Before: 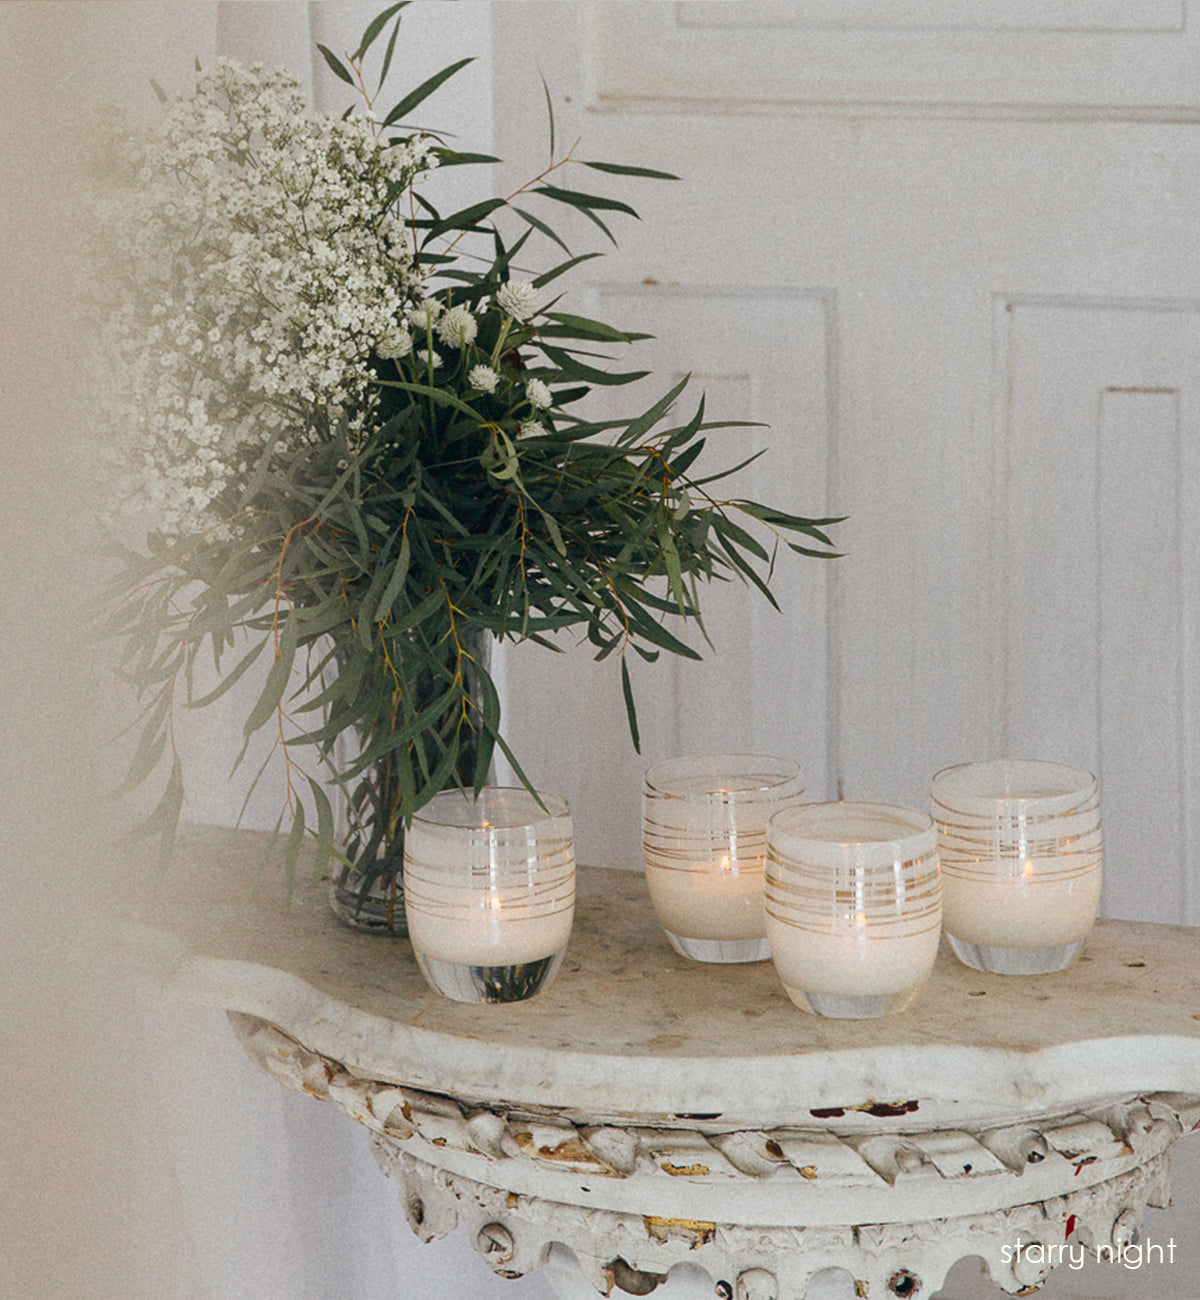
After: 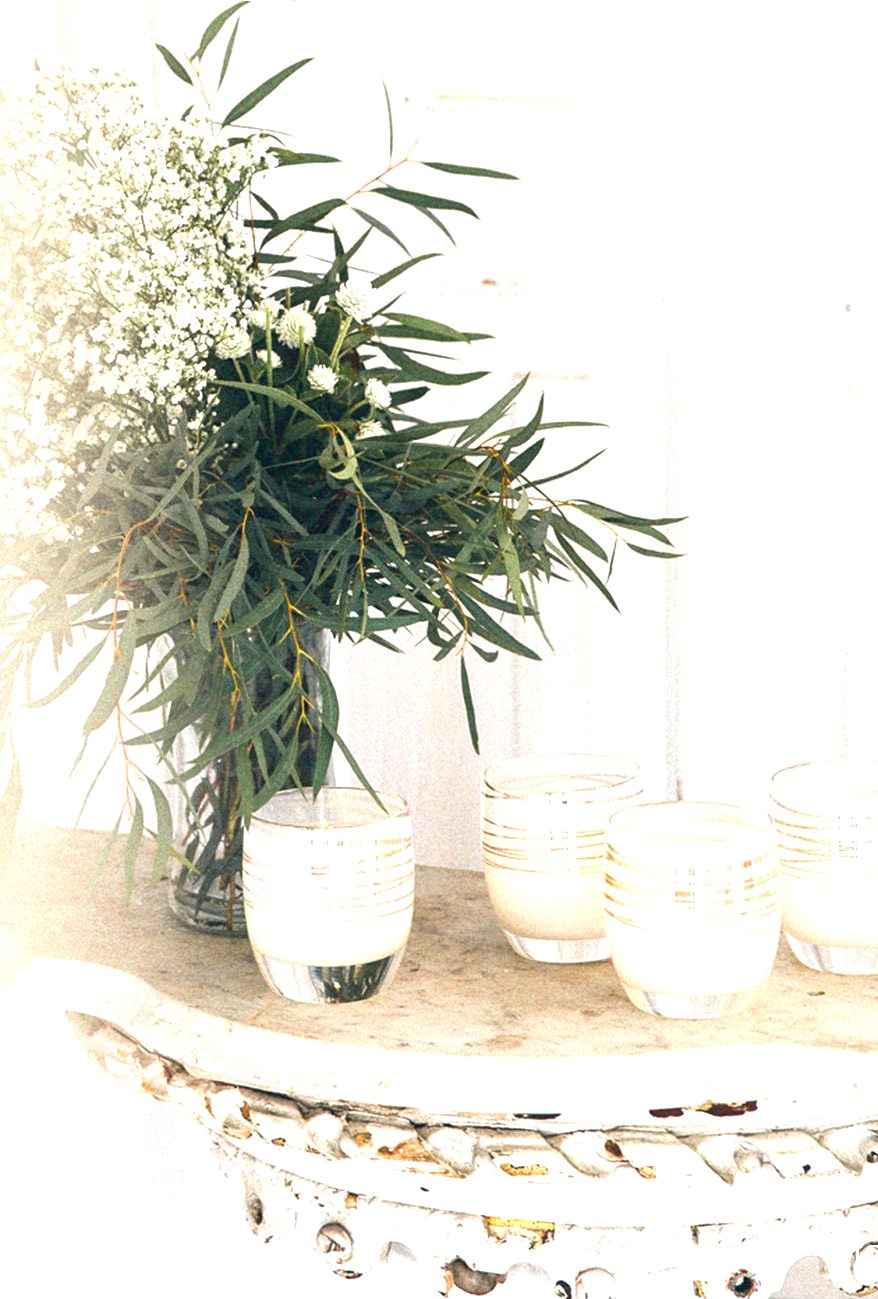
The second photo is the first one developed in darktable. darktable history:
exposure: black level correction 0, exposure 1.55 EV, compensate exposure bias true, compensate highlight preservation false
crop: left 13.443%, right 13.31%
